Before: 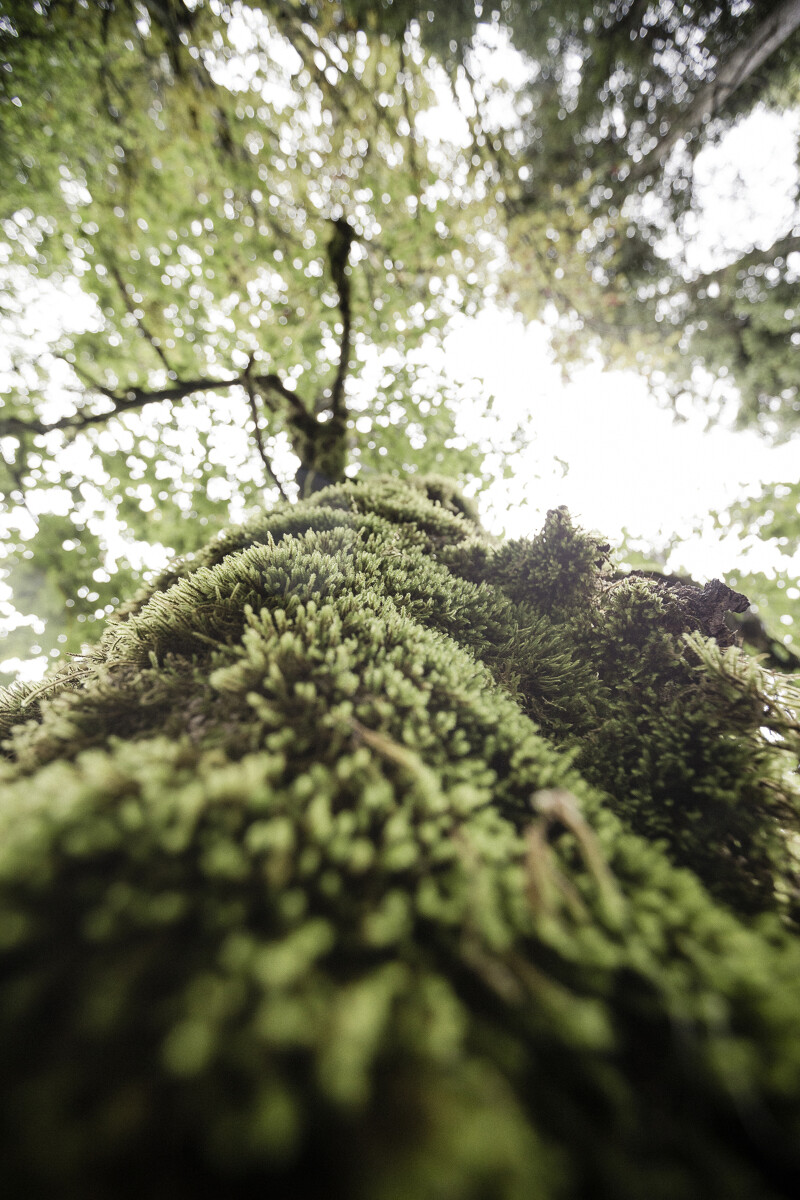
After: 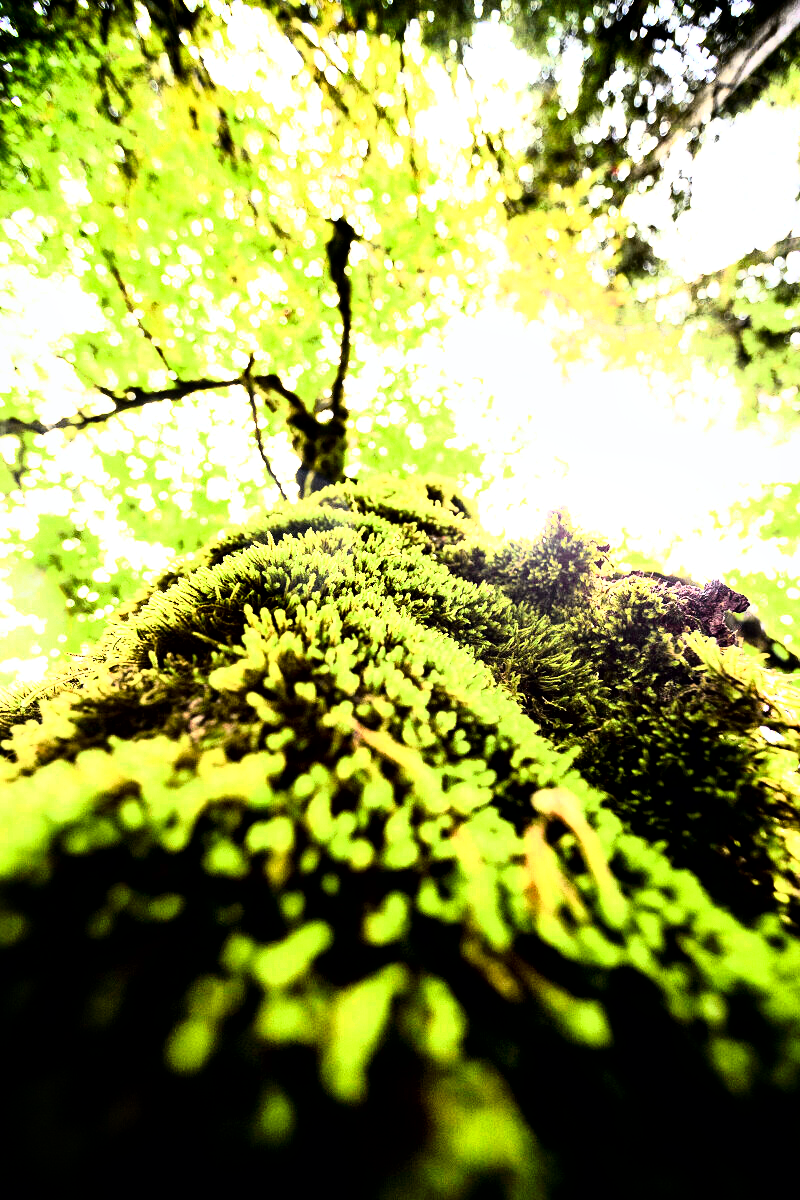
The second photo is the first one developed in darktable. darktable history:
local contrast: mode bilateral grid, contrast 70, coarseness 75, detail 180%, midtone range 0.2
contrast equalizer: octaves 7, y [[0.6 ×6], [0.55 ×6], [0 ×6], [0 ×6], [0 ×6]], mix 0.15
color balance rgb: linear chroma grading › global chroma 15%, perceptual saturation grading › global saturation 30%
rgb curve: curves: ch0 [(0, 0) (0.21, 0.15) (0.24, 0.21) (0.5, 0.75) (0.75, 0.96) (0.89, 0.99) (1, 1)]; ch1 [(0, 0.02) (0.21, 0.13) (0.25, 0.2) (0.5, 0.67) (0.75, 0.9) (0.89, 0.97) (1, 1)]; ch2 [(0, 0.02) (0.21, 0.13) (0.25, 0.2) (0.5, 0.67) (0.75, 0.9) (0.89, 0.97) (1, 1)], compensate middle gray true
tone curve: curves: ch0 [(0, 0) (0.187, 0.12) (0.384, 0.363) (0.577, 0.681) (0.735, 0.881) (0.864, 0.959) (1, 0.987)]; ch1 [(0, 0) (0.402, 0.36) (0.476, 0.466) (0.501, 0.501) (0.518, 0.514) (0.564, 0.614) (0.614, 0.664) (0.741, 0.829) (1, 1)]; ch2 [(0, 0) (0.429, 0.387) (0.483, 0.481) (0.503, 0.501) (0.522, 0.531) (0.564, 0.605) (0.615, 0.697) (0.702, 0.774) (1, 0.895)], color space Lab, independent channels
